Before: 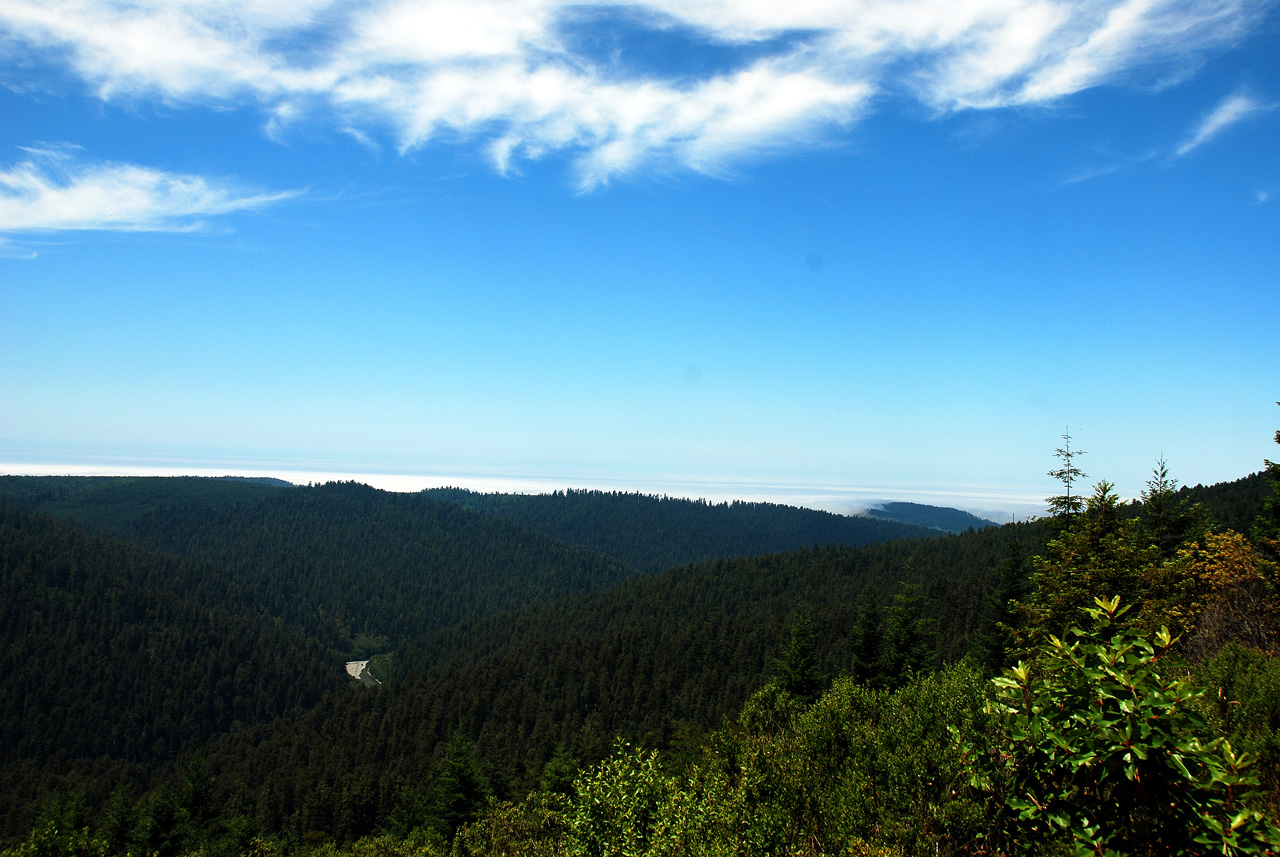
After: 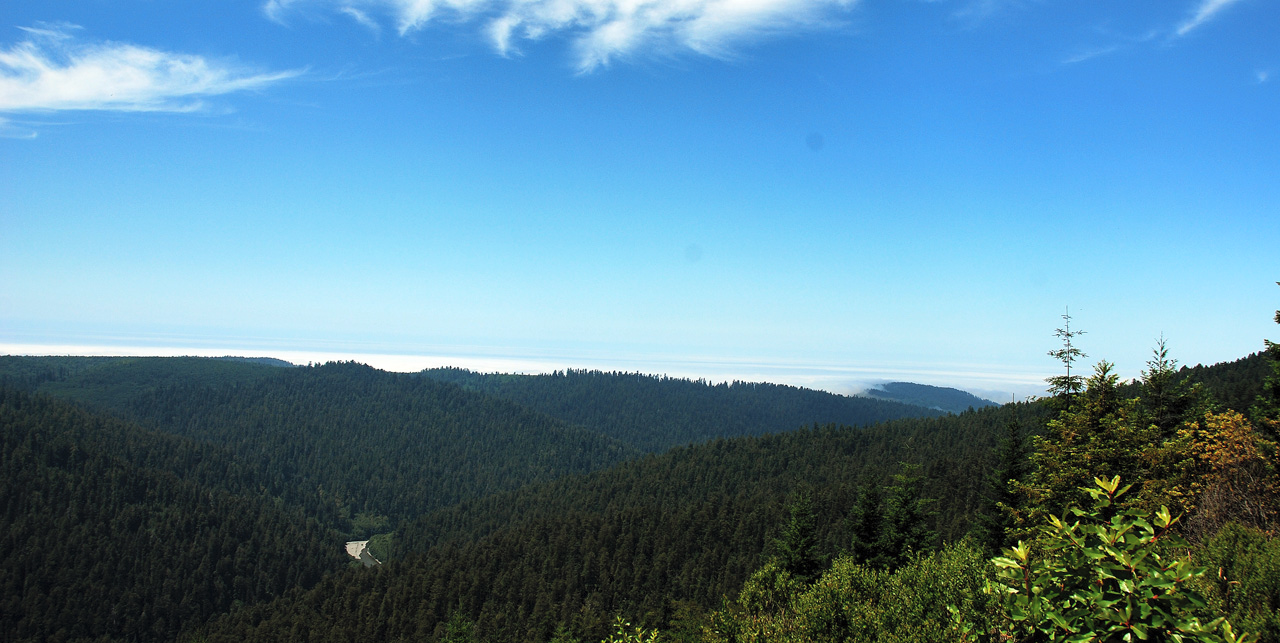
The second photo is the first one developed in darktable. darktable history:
crop: top 14.005%, bottom 10.855%
shadows and highlights: shadows 6.38, highlights color adjustment 0.493%, soften with gaussian
contrast brightness saturation: brightness 0.136
